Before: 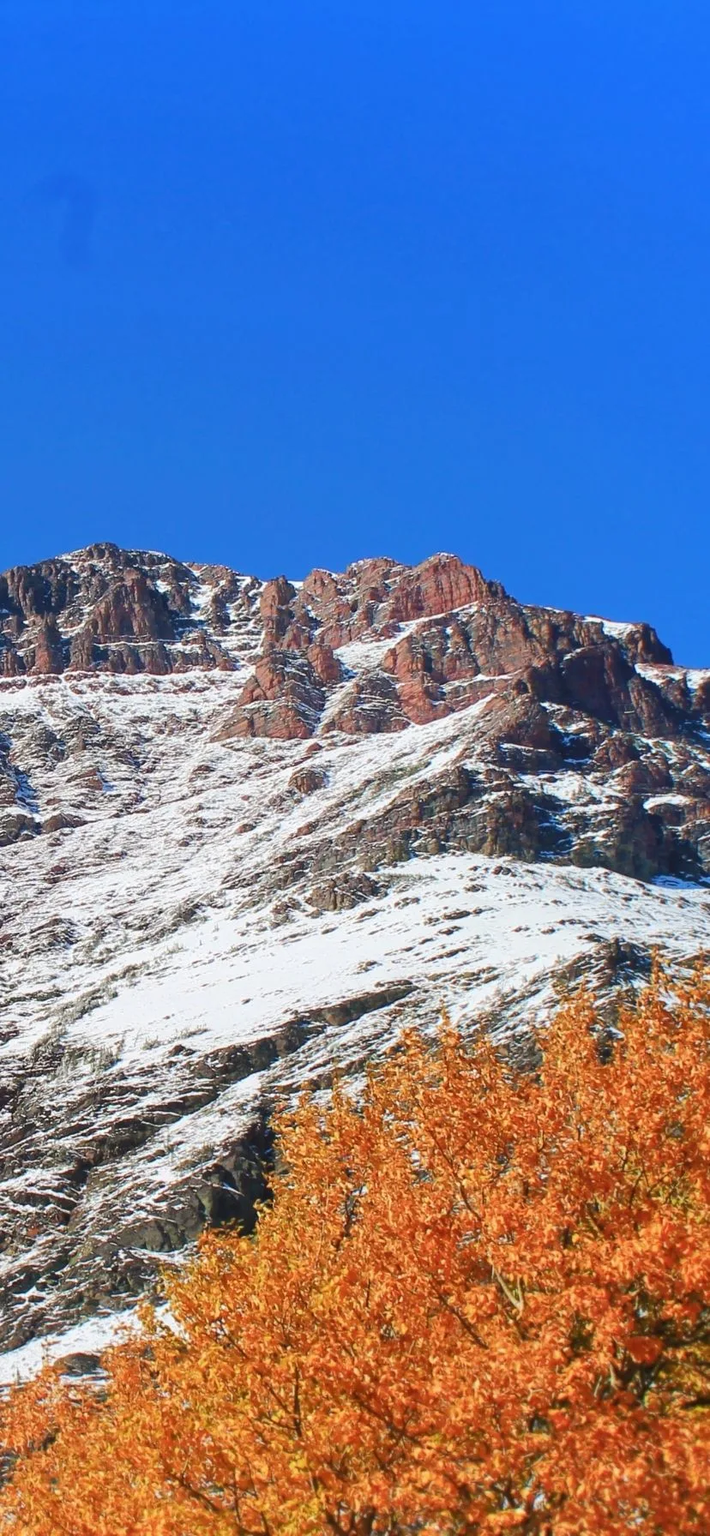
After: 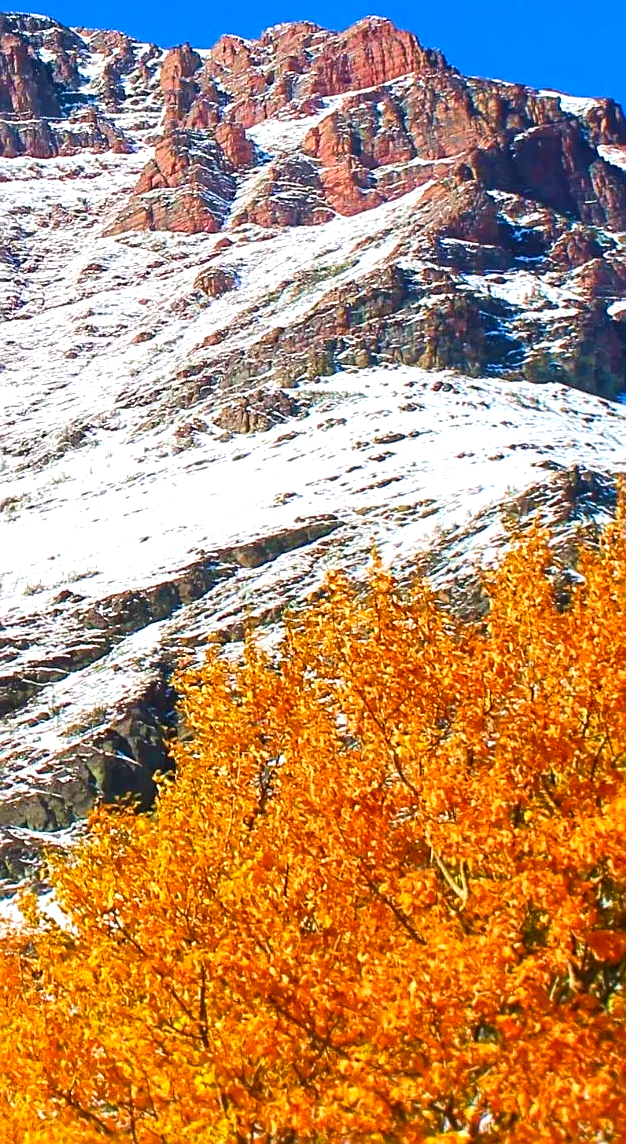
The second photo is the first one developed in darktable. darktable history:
sharpen: on, module defaults
exposure: black level correction 0.001, exposure 0.5 EV, compensate exposure bias true, compensate highlight preservation false
crop and rotate: left 17.299%, top 35.115%, right 7.015%, bottom 1.024%
contrast brightness saturation: contrast 0.08, saturation 0.02
color balance rgb: perceptual saturation grading › global saturation 30%, global vibrance 10%
velvia: on, module defaults
